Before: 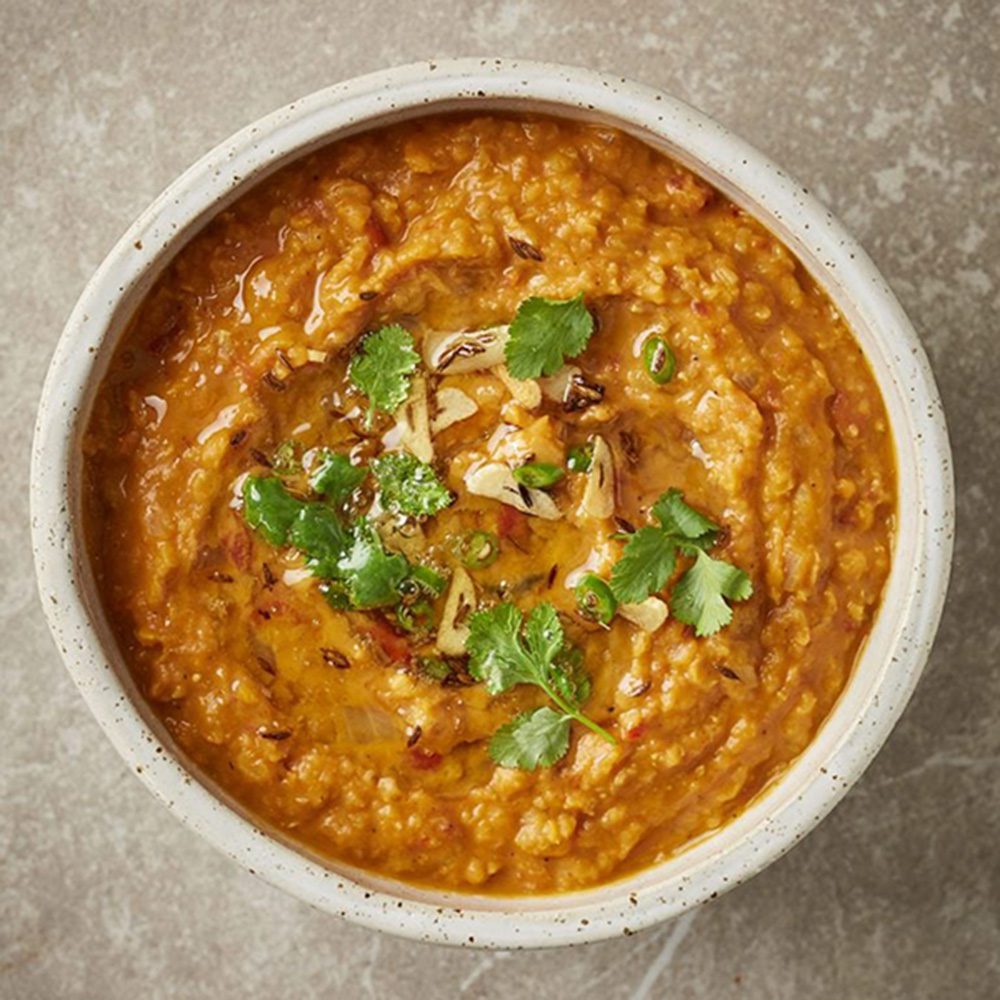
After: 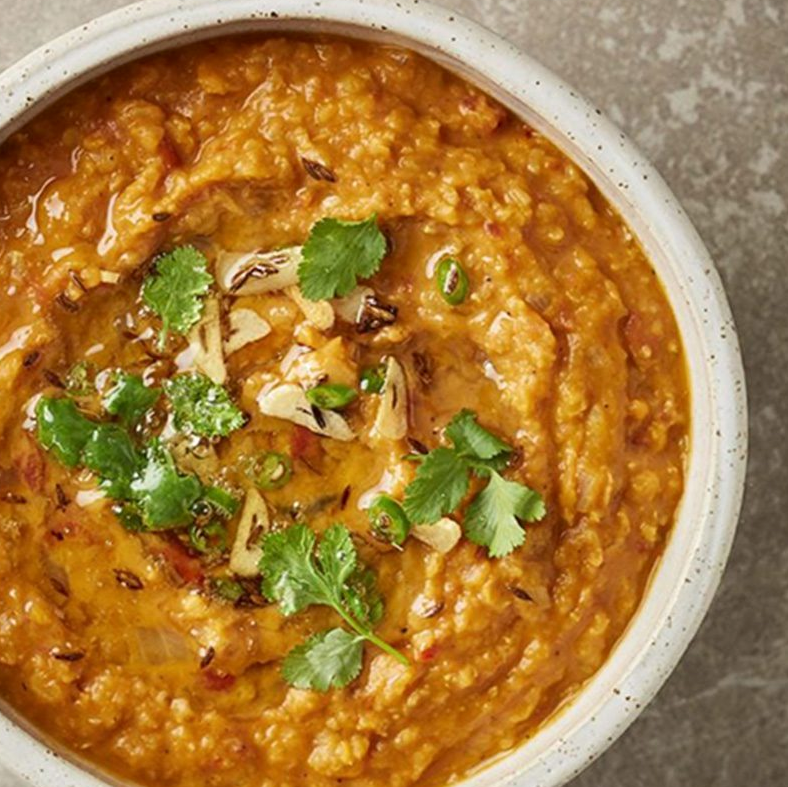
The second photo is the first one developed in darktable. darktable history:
crop and rotate: left 20.74%, top 7.912%, right 0.375%, bottom 13.378%
contrast brightness saturation: contrast 0.07
